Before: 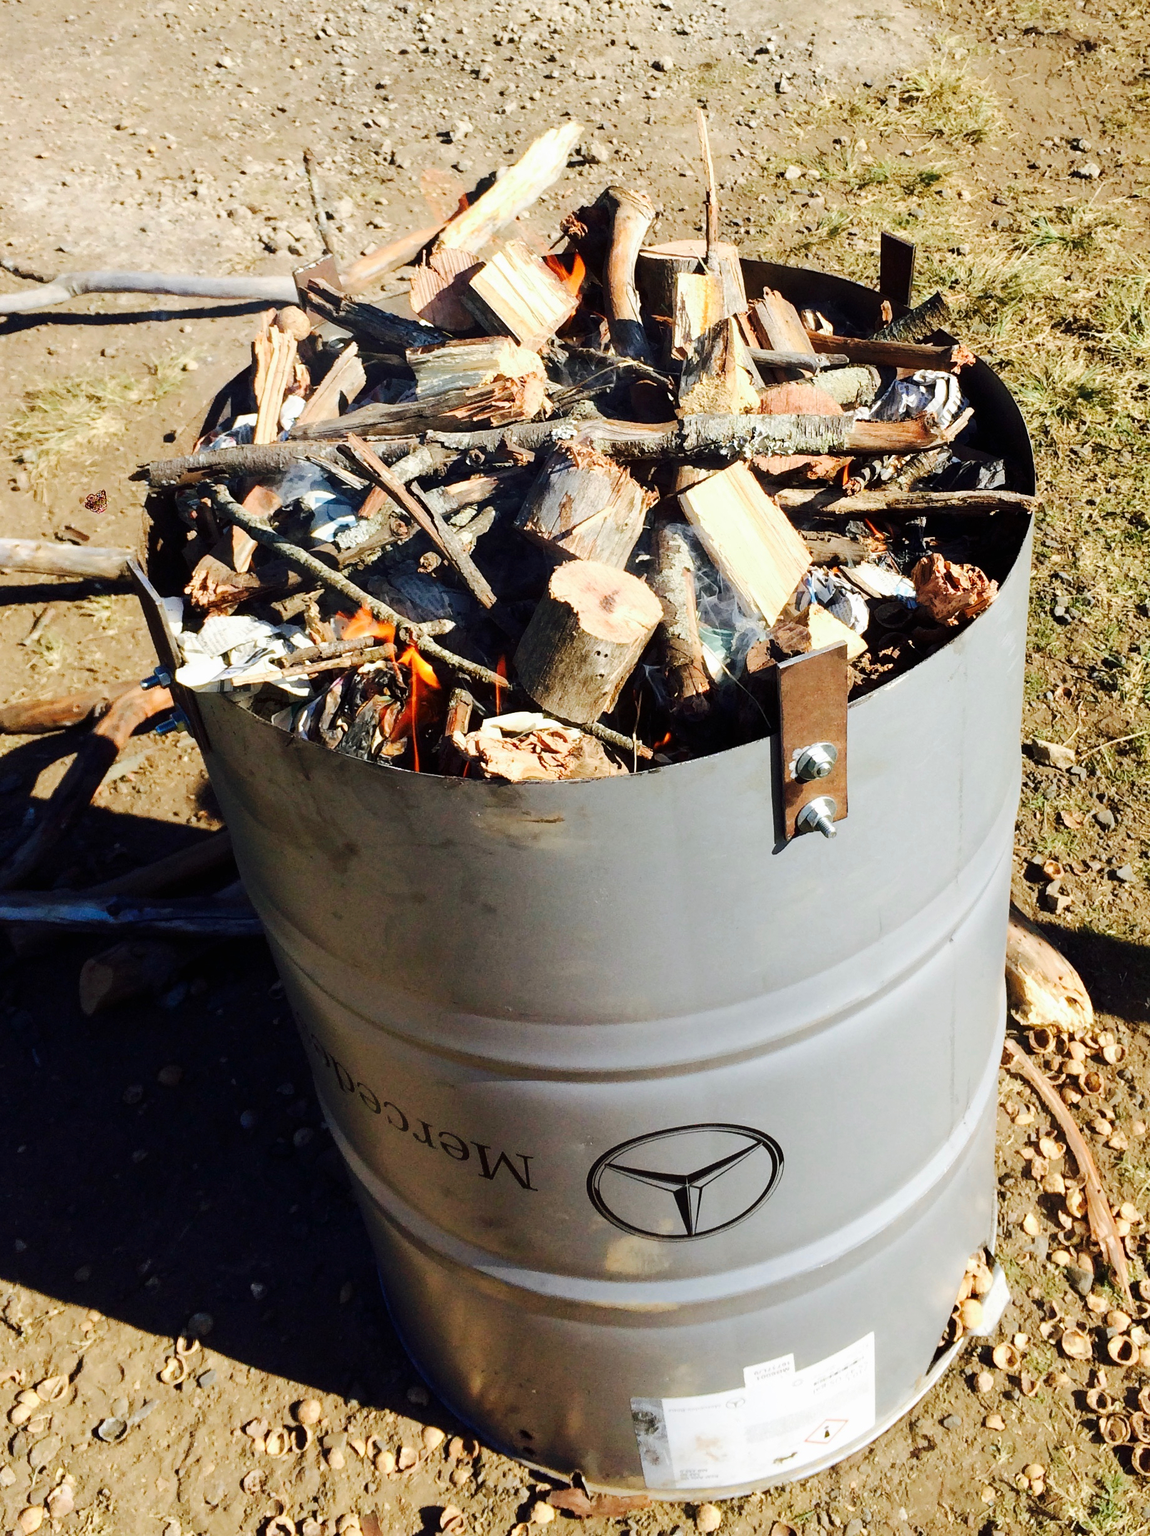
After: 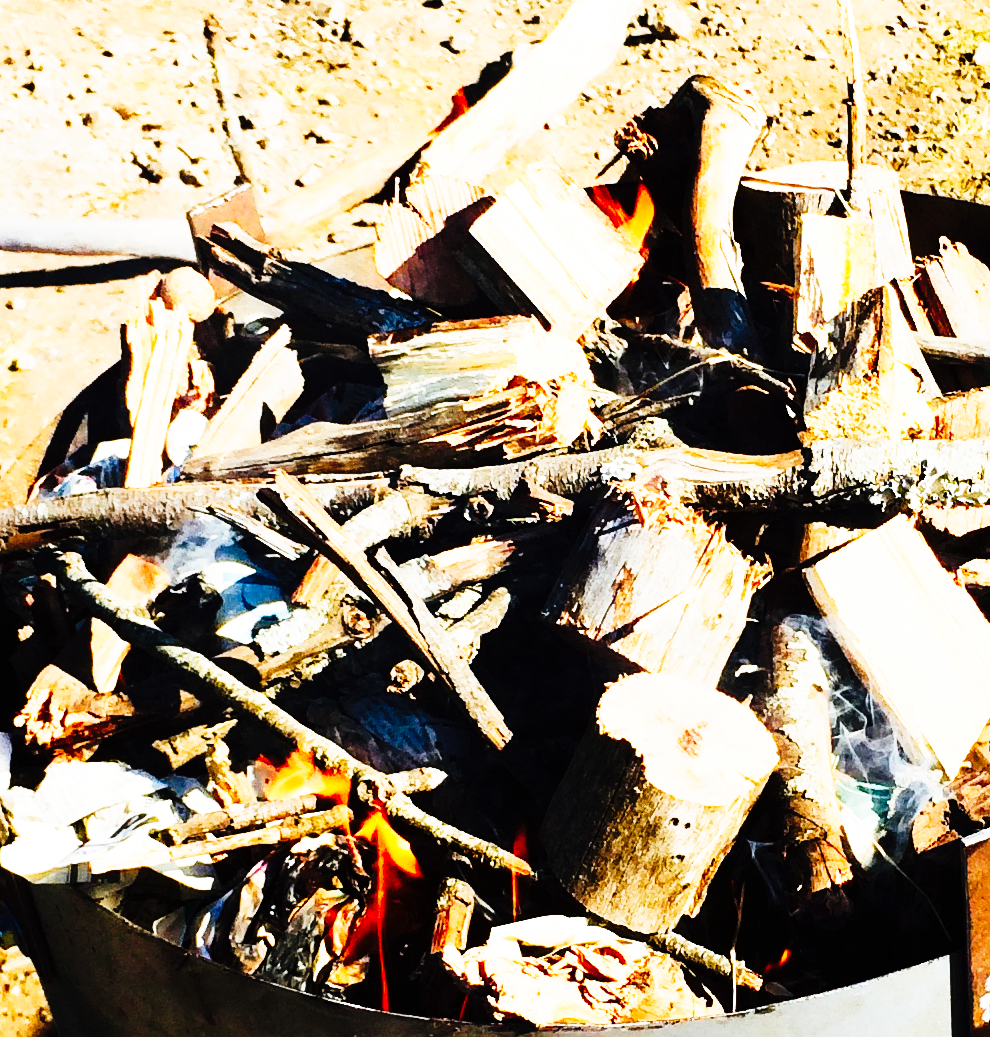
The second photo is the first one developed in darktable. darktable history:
crop: left 15.306%, top 9.065%, right 30.789%, bottom 48.638%
tone curve: curves: ch0 [(0, 0) (0.003, 0.003) (0.011, 0.006) (0.025, 0.01) (0.044, 0.015) (0.069, 0.02) (0.1, 0.027) (0.136, 0.036) (0.177, 0.05) (0.224, 0.07) (0.277, 0.12) (0.335, 0.208) (0.399, 0.334) (0.468, 0.473) (0.543, 0.636) (0.623, 0.795) (0.709, 0.907) (0.801, 0.97) (0.898, 0.989) (1, 1)], preserve colors none
